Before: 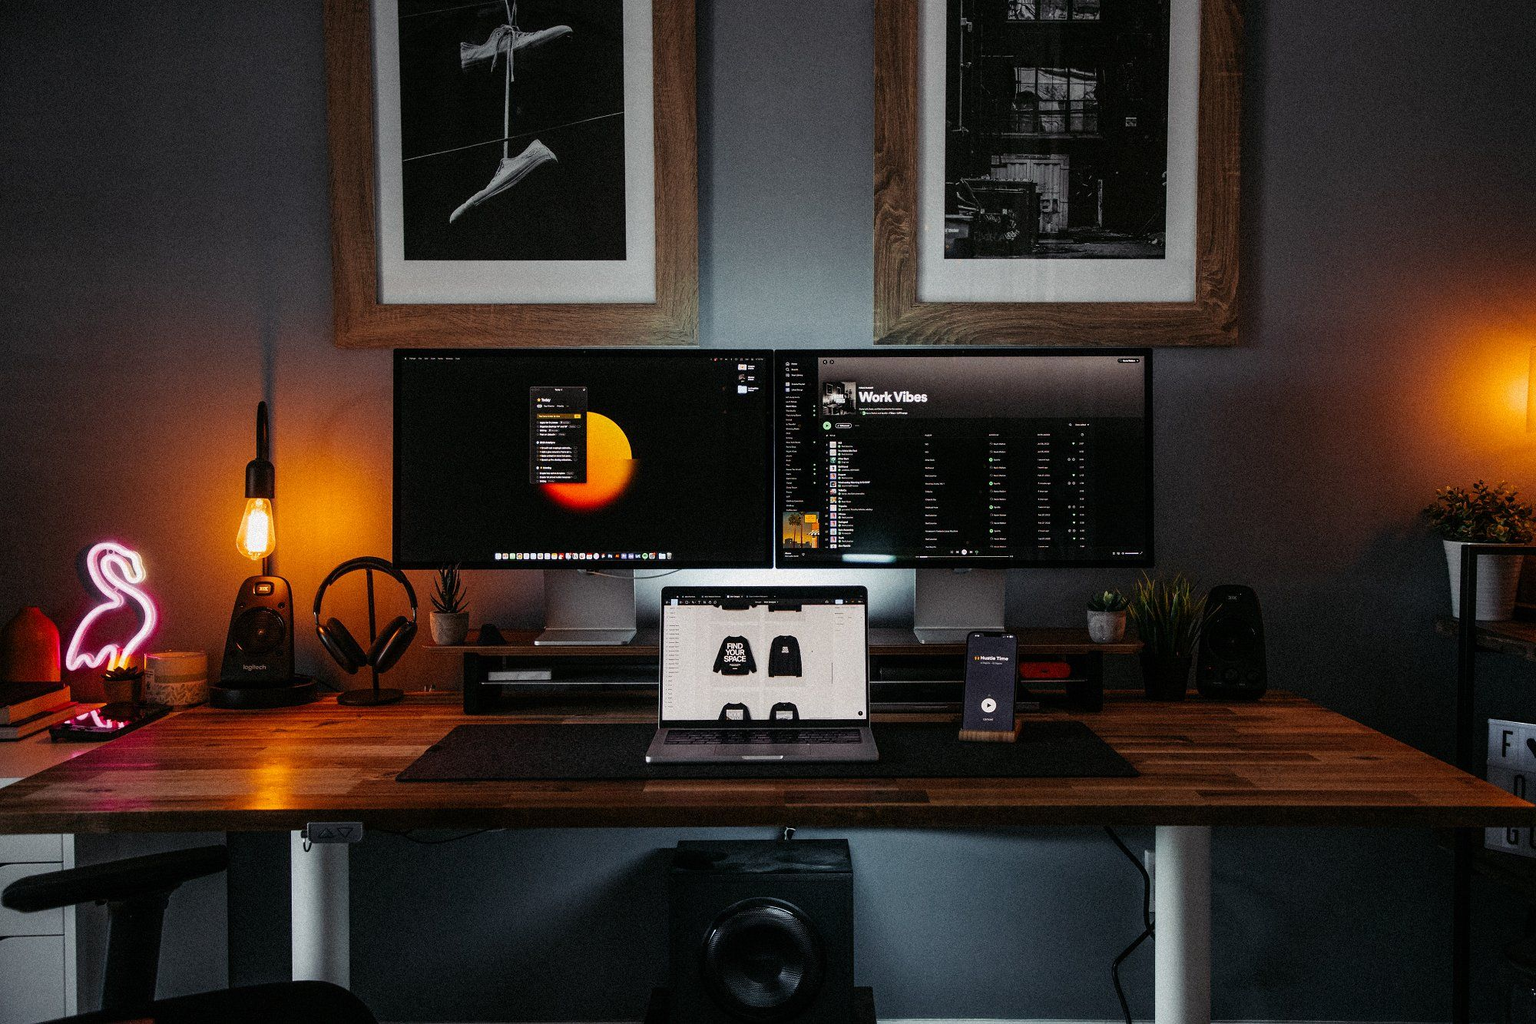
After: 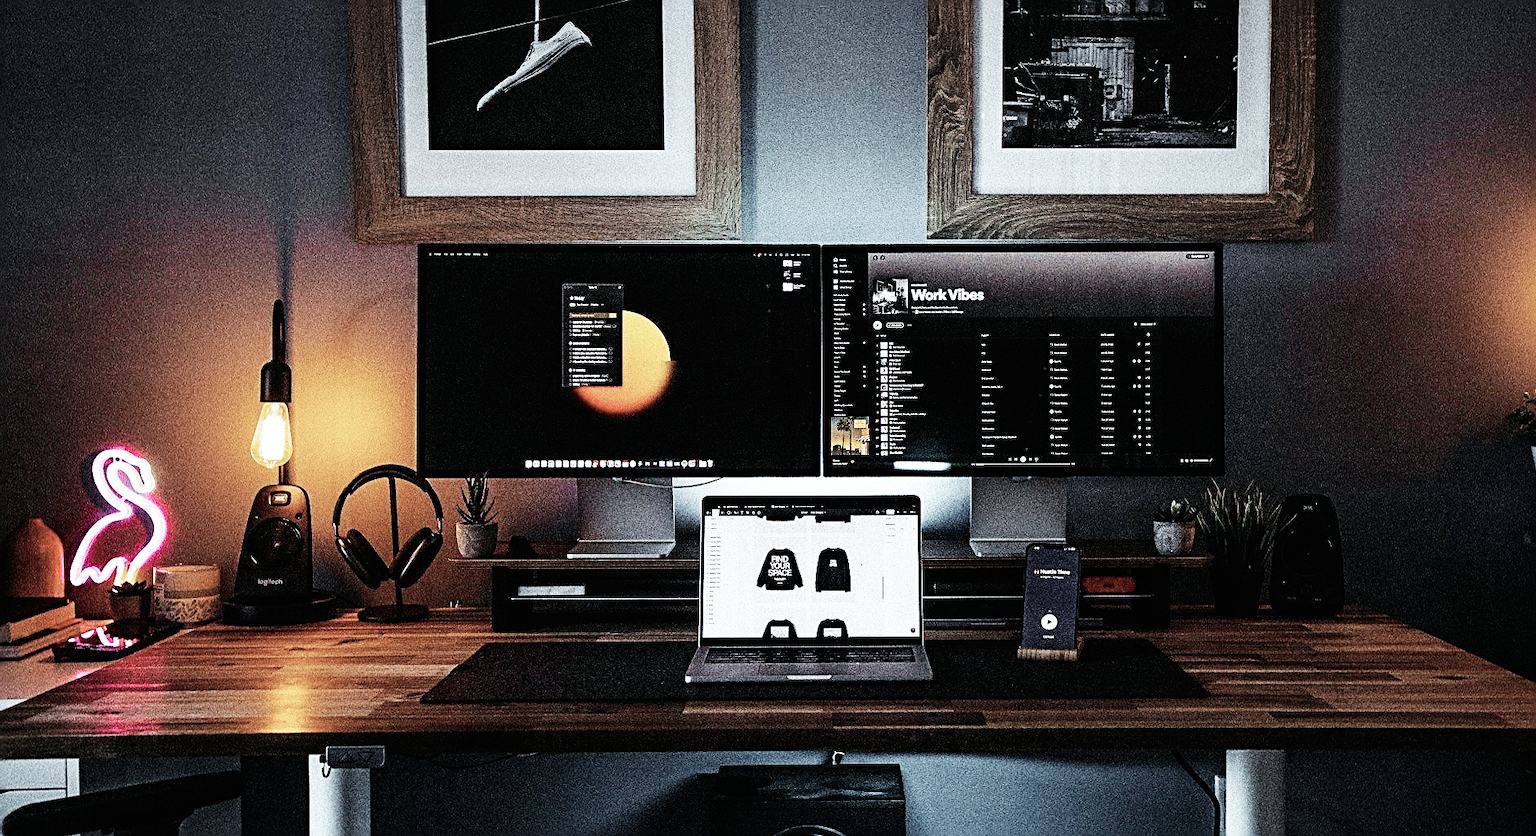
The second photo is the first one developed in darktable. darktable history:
crop and rotate: angle 0.03°, top 11.643%, right 5.651%, bottom 11.189%
sharpen: radius 2.584, amount 0.688
grain: strength 26%
color zones: curves: ch0 [(0, 0.6) (0.129, 0.508) (0.193, 0.483) (0.429, 0.5) (0.571, 0.5) (0.714, 0.5) (0.857, 0.5) (1, 0.6)]; ch1 [(0, 0.481) (0.112, 0.245) (0.213, 0.223) (0.429, 0.233) (0.571, 0.231) (0.683, 0.242) (0.857, 0.296) (1, 0.481)]
haze removal: compatibility mode true, adaptive false
color calibration: illuminant F (fluorescent), F source F9 (Cool White Deluxe 4150 K) – high CRI, x 0.374, y 0.373, temperature 4158.34 K
base curve: curves: ch0 [(0, 0) (0.007, 0.004) (0.027, 0.03) (0.046, 0.07) (0.207, 0.54) (0.442, 0.872) (0.673, 0.972) (1, 1)], preserve colors none
